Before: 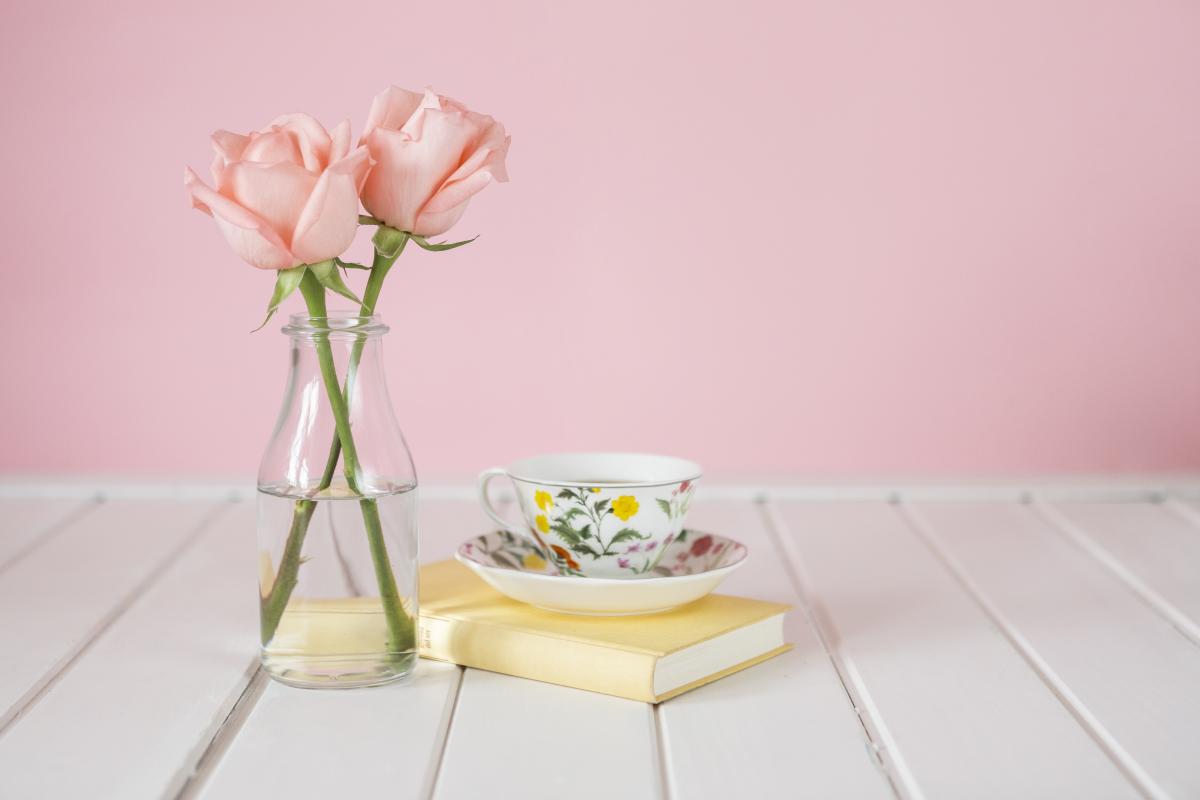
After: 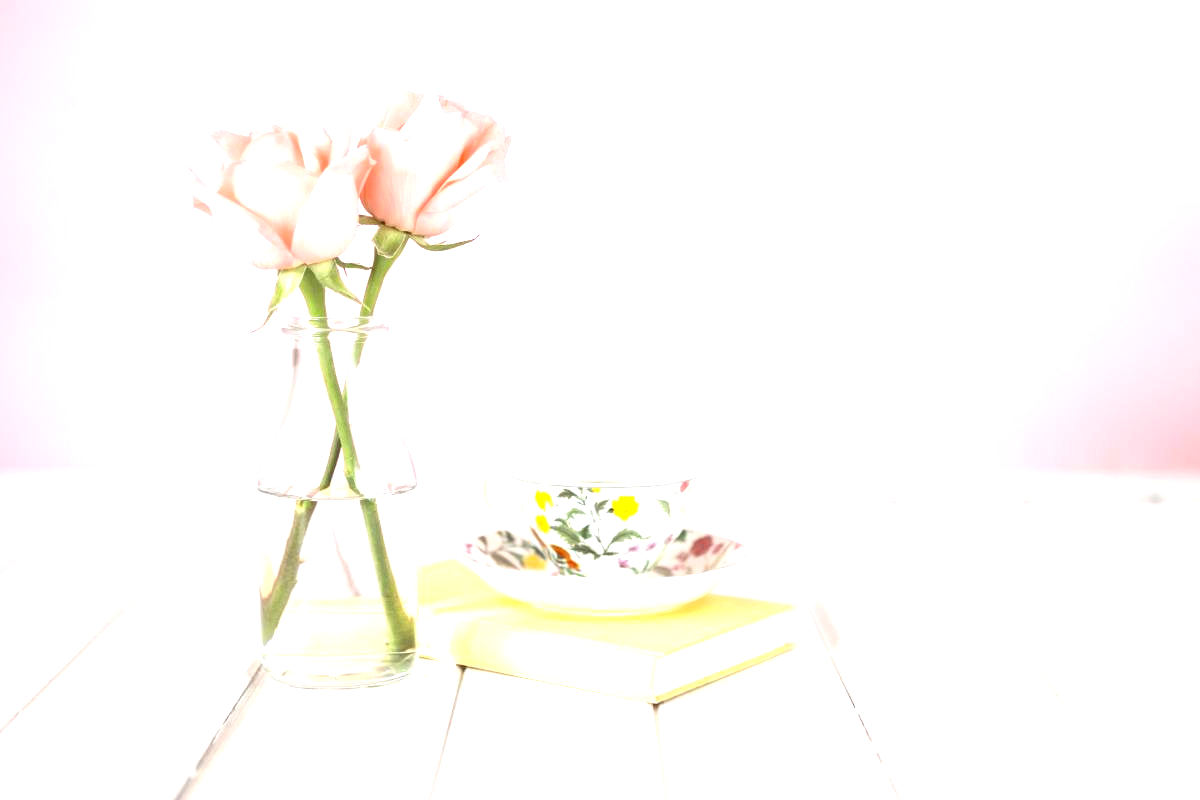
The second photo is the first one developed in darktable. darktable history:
exposure: black level correction 0, exposure 1.2 EV, compensate exposure bias true, compensate highlight preservation false
vibrance: vibrance 10%
